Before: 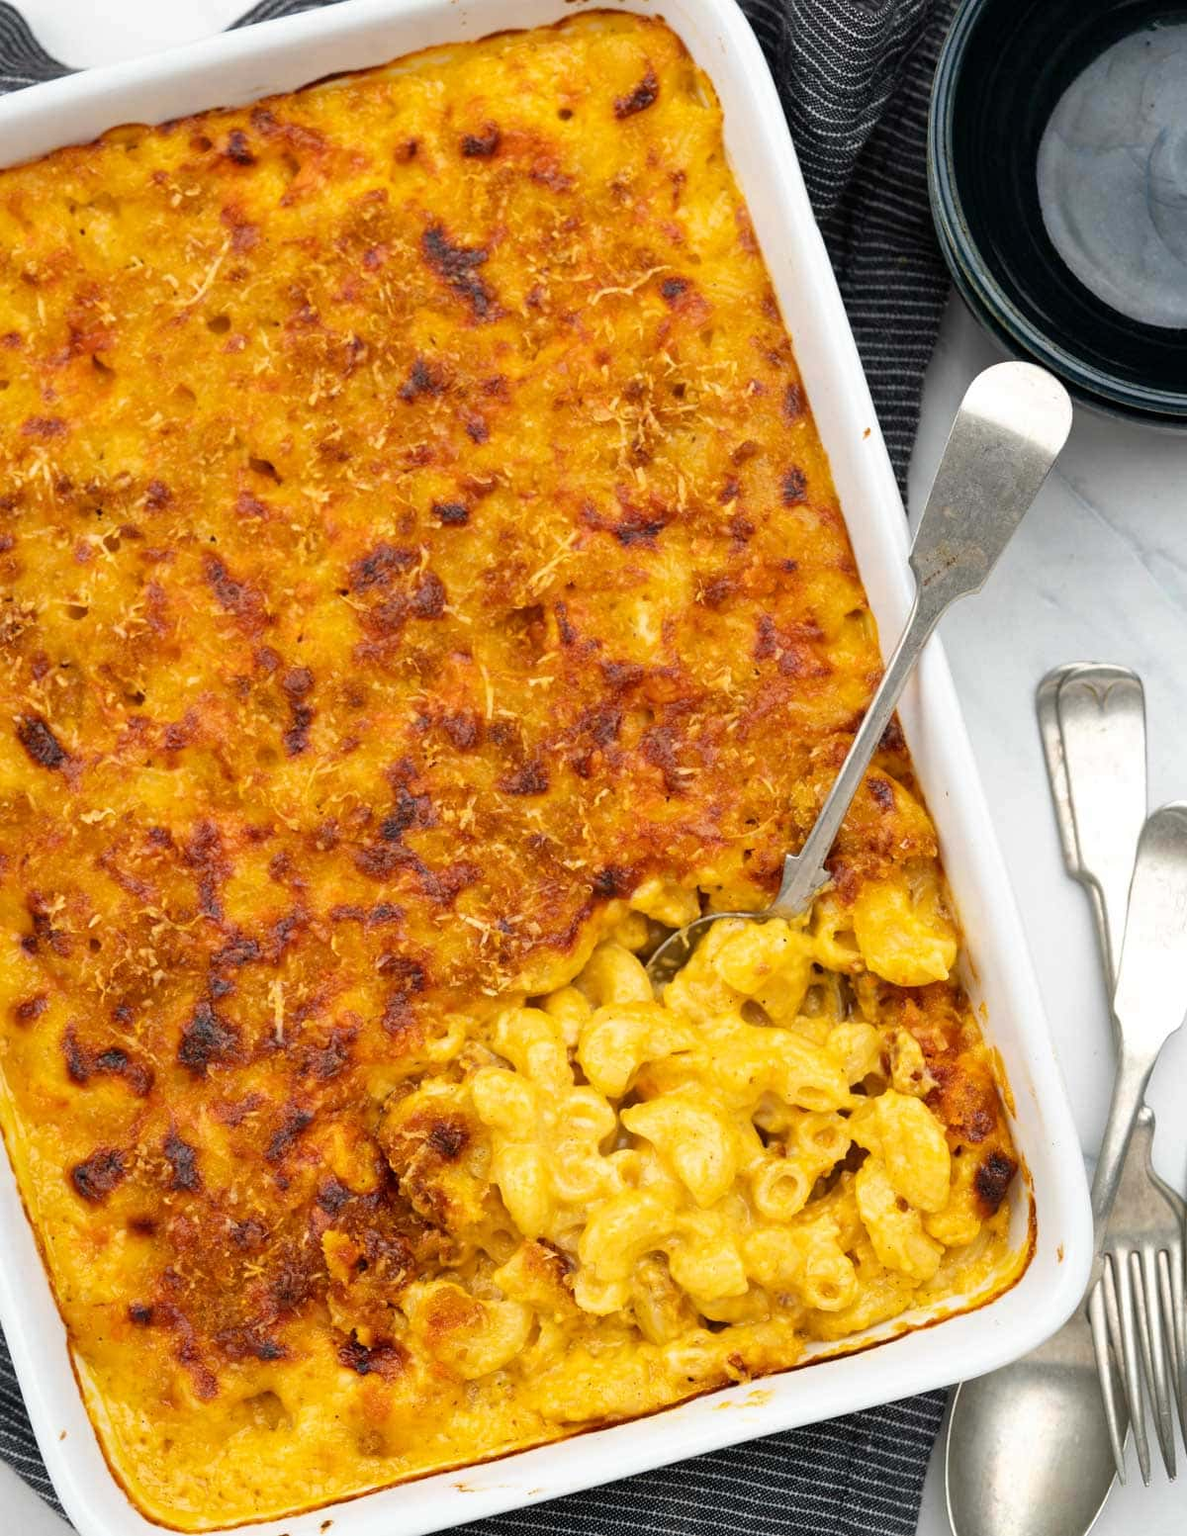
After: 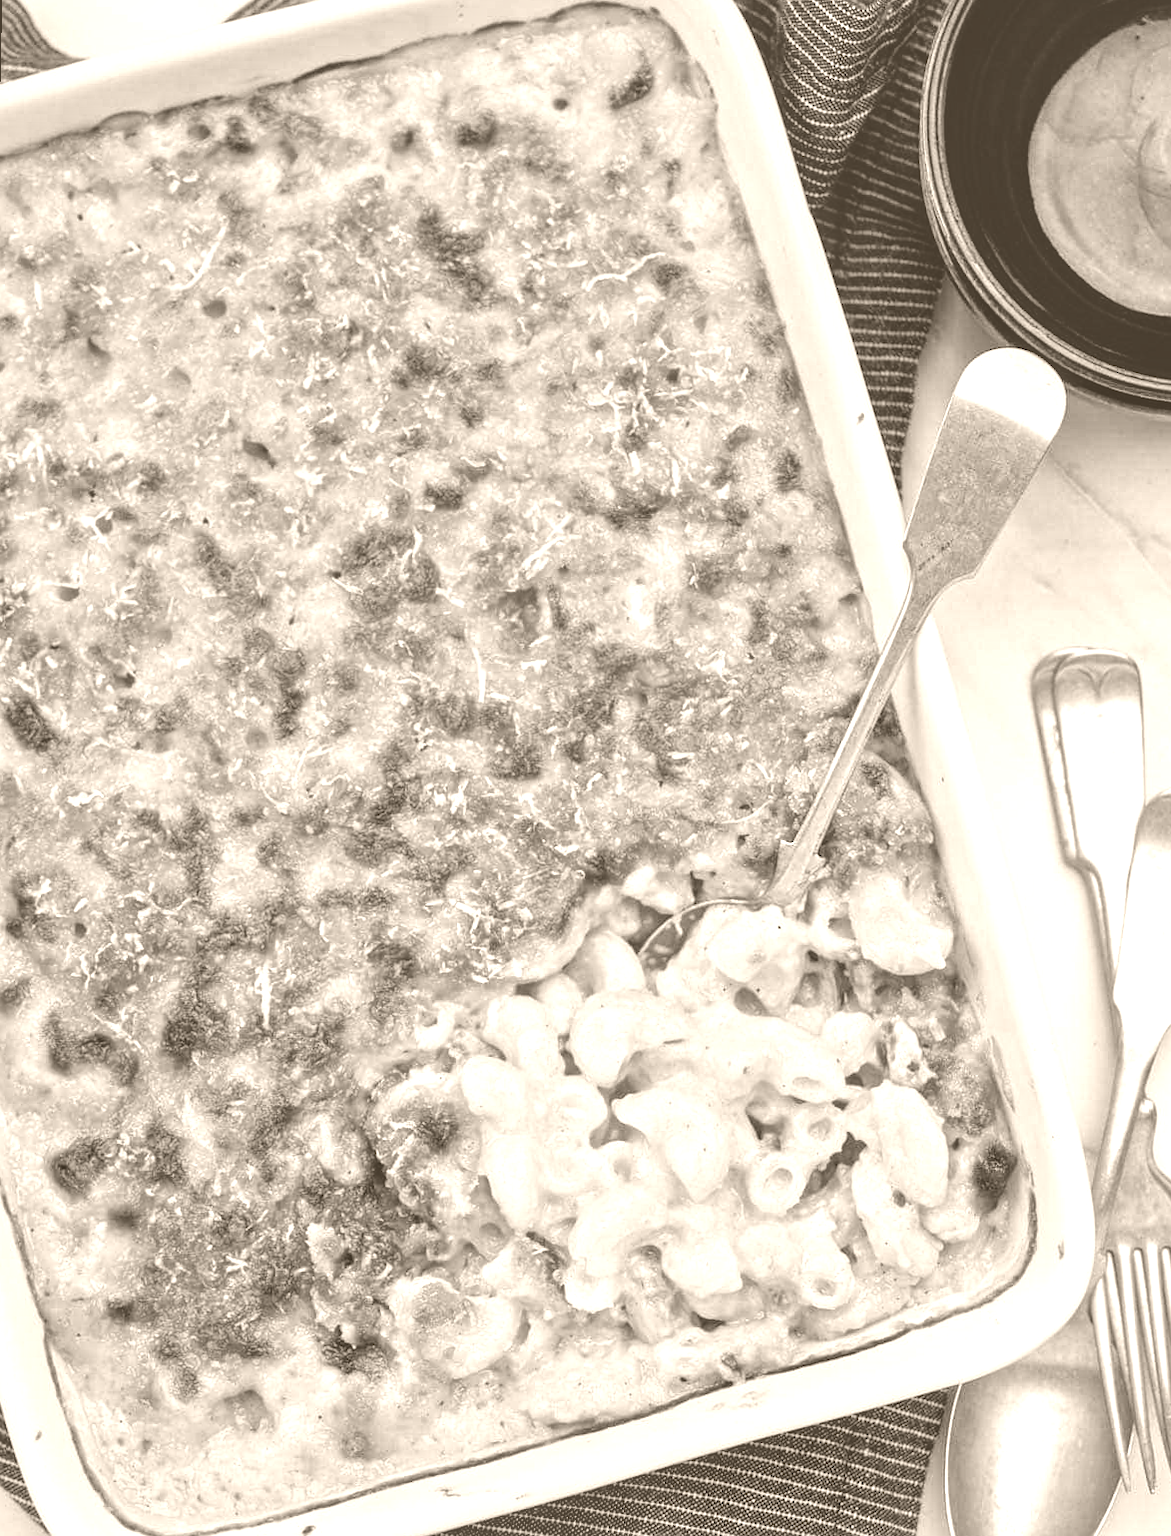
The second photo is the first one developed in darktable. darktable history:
rotate and perspective: rotation 0.226°, lens shift (vertical) -0.042, crop left 0.023, crop right 0.982, crop top 0.006, crop bottom 0.994
white balance: red 0.986, blue 1.01
tone equalizer: -8 EV -0.002 EV, -7 EV 0.005 EV, -6 EV -0.008 EV, -5 EV 0.007 EV, -4 EV -0.042 EV, -3 EV -0.233 EV, -2 EV -0.662 EV, -1 EV -0.983 EV, +0 EV -0.969 EV, smoothing diameter 2%, edges refinement/feathering 20, mask exposure compensation -1.57 EV, filter diffusion 5
local contrast: detail 130%
sharpen: radius 1.272, amount 0.305, threshold 0
color balance rgb: linear chroma grading › global chroma 50%, perceptual saturation grading › global saturation 2.34%, global vibrance 6.64%, contrast 12.71%, saturation formula JzAzBz (2021)
colorize: hue 34.49°, saturation 35.33%, source mix 100%, version 1
color balance: mode lift, gamma, gain (sRGB)
